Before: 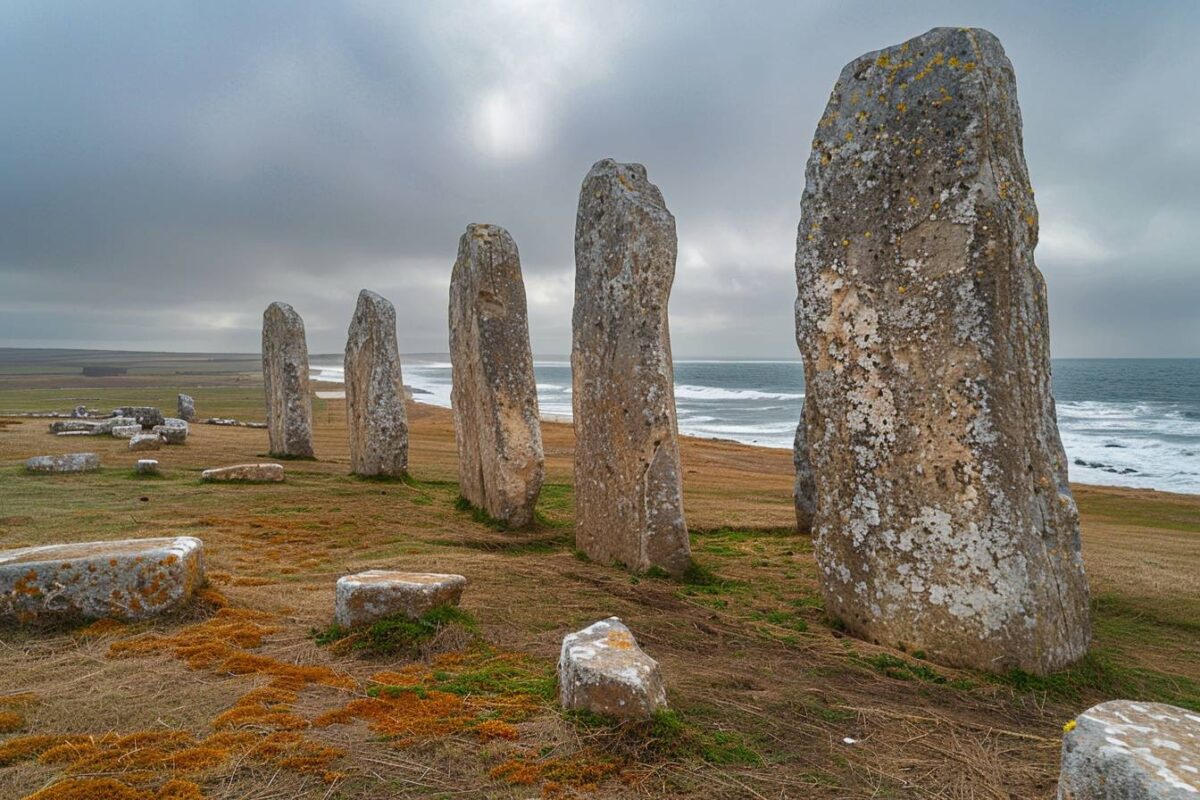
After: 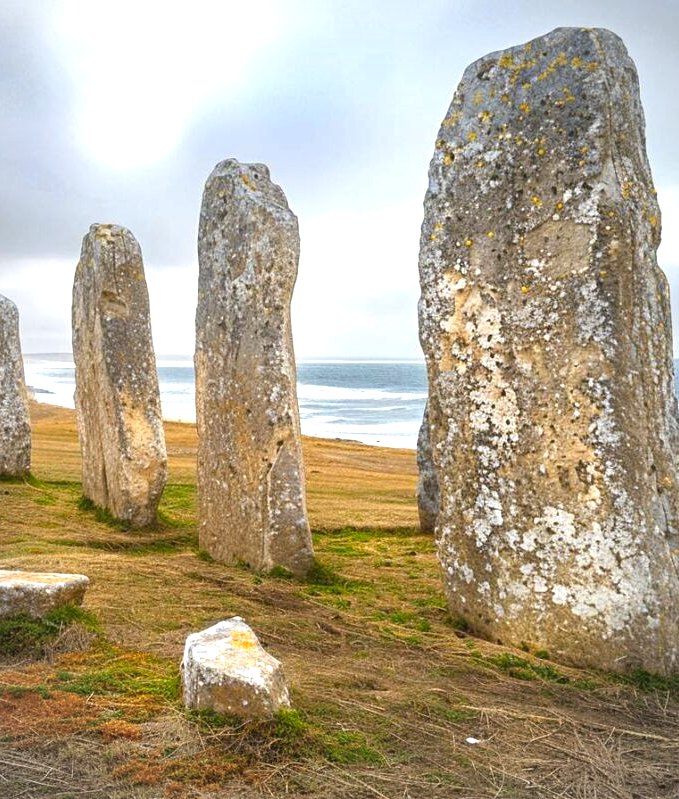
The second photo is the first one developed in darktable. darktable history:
crop: left 31.458%, top 0%, right 11.876%
vignetting: fall-off radius 45%, brightness -0.33
exposure: black level correction 0, exposure 1.2 EV, compensate exposure bias true, compensate highlight preservation false
color contrast: green-magenta contrast 0.85, blue-yellow contrast 1.25, unbound 0
